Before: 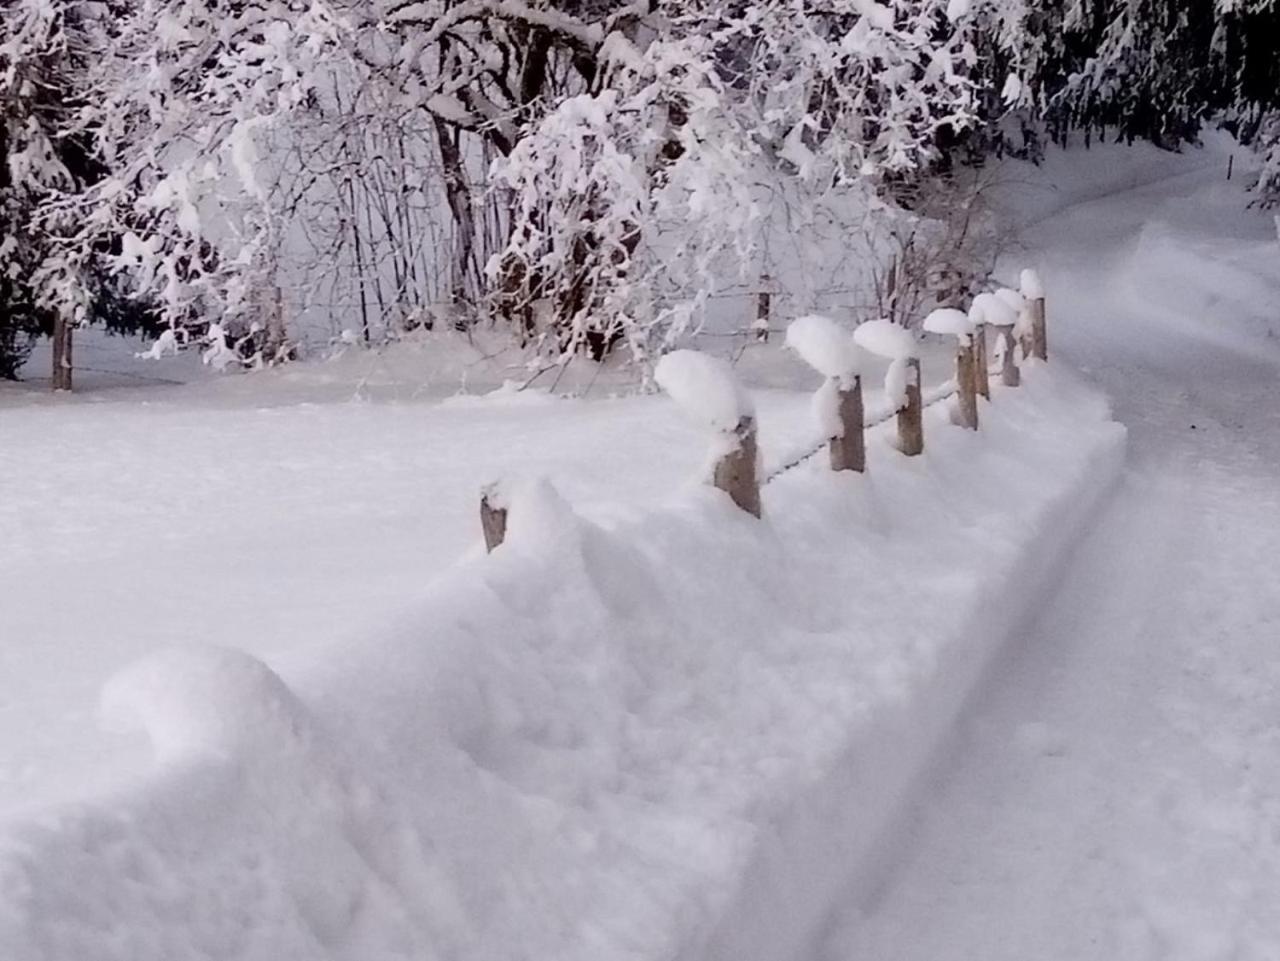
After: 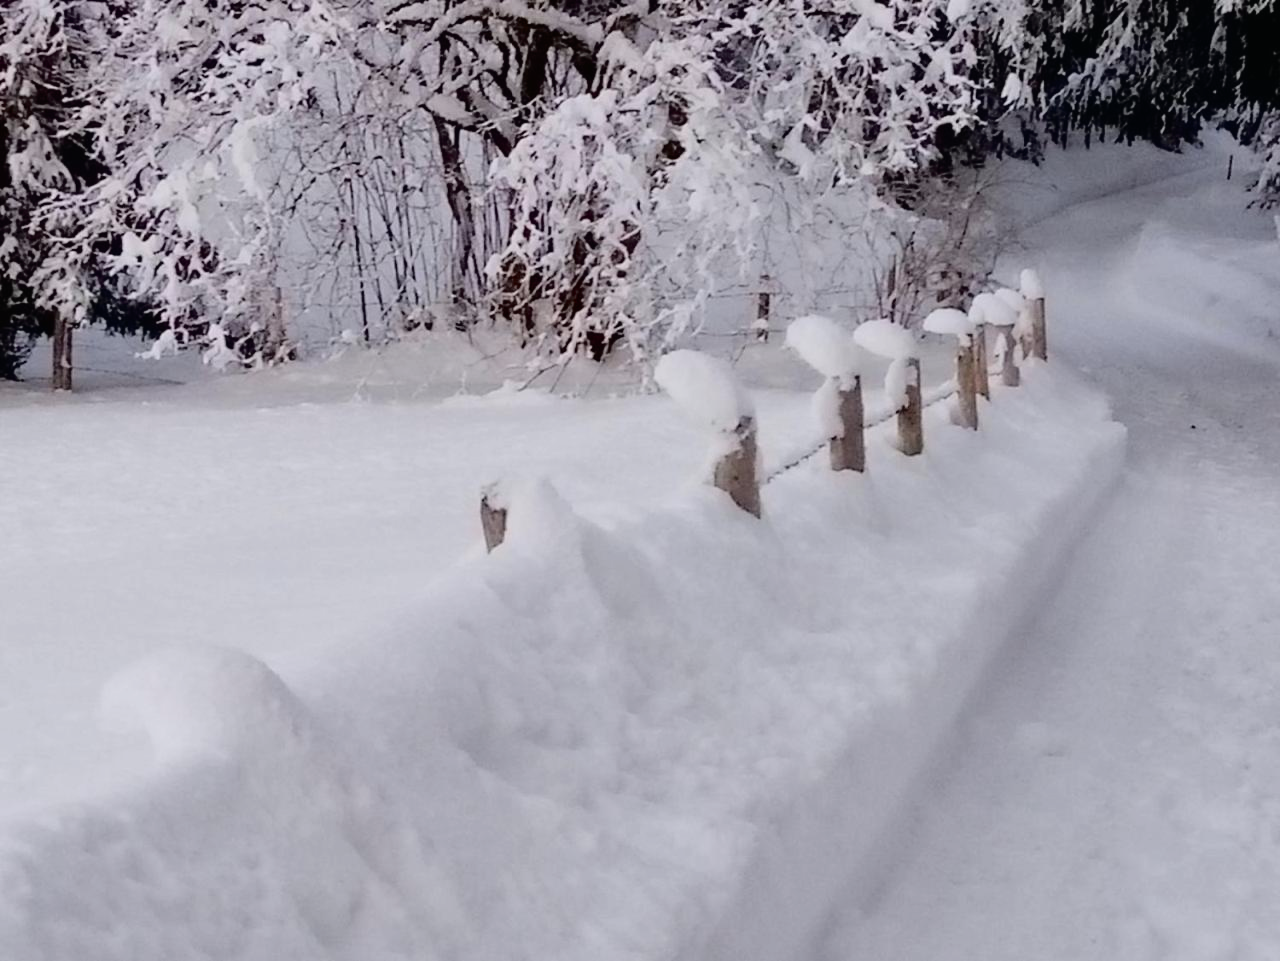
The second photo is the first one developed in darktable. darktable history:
tone curve: curves: ch0 [(0, 0.009) (0.105, 0.054) (0.195, 0.132) (0.289, 0.278) (0.384, 0.391) (0.513, 0.53) (0.66, 0.667) (0.895, 0.863) (1, 0.919)]; ch1 [(0, 0) (0.161, 0.092) (0.35, 0.33) (0.403, 0.395) (0.456, 0.469) (0.502, 0.499) (0.519, 0.514) (0.576, 0.584) (0.642, 0.658) (0.701, 0.742) (1, 0.942)]; ch2 [(0, 0) (0.371, 0.362) (0.437, 0.437) (0.501, 0.5) (0.53, 0.528) (0.569, 0.564) (0.619, 0.58) (0.883, 0.752) (1, 0.929)], color space Lab, independent channels, preserve colors none
